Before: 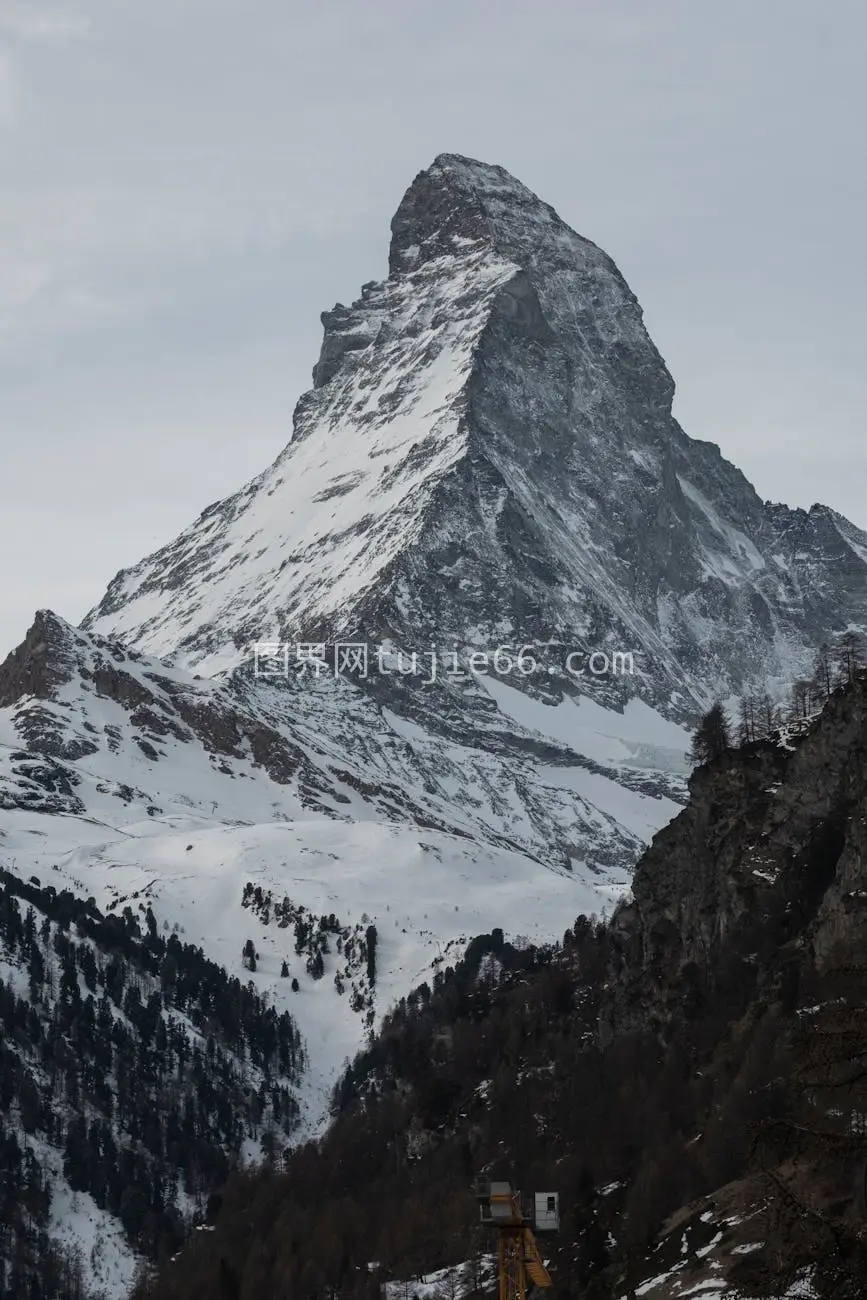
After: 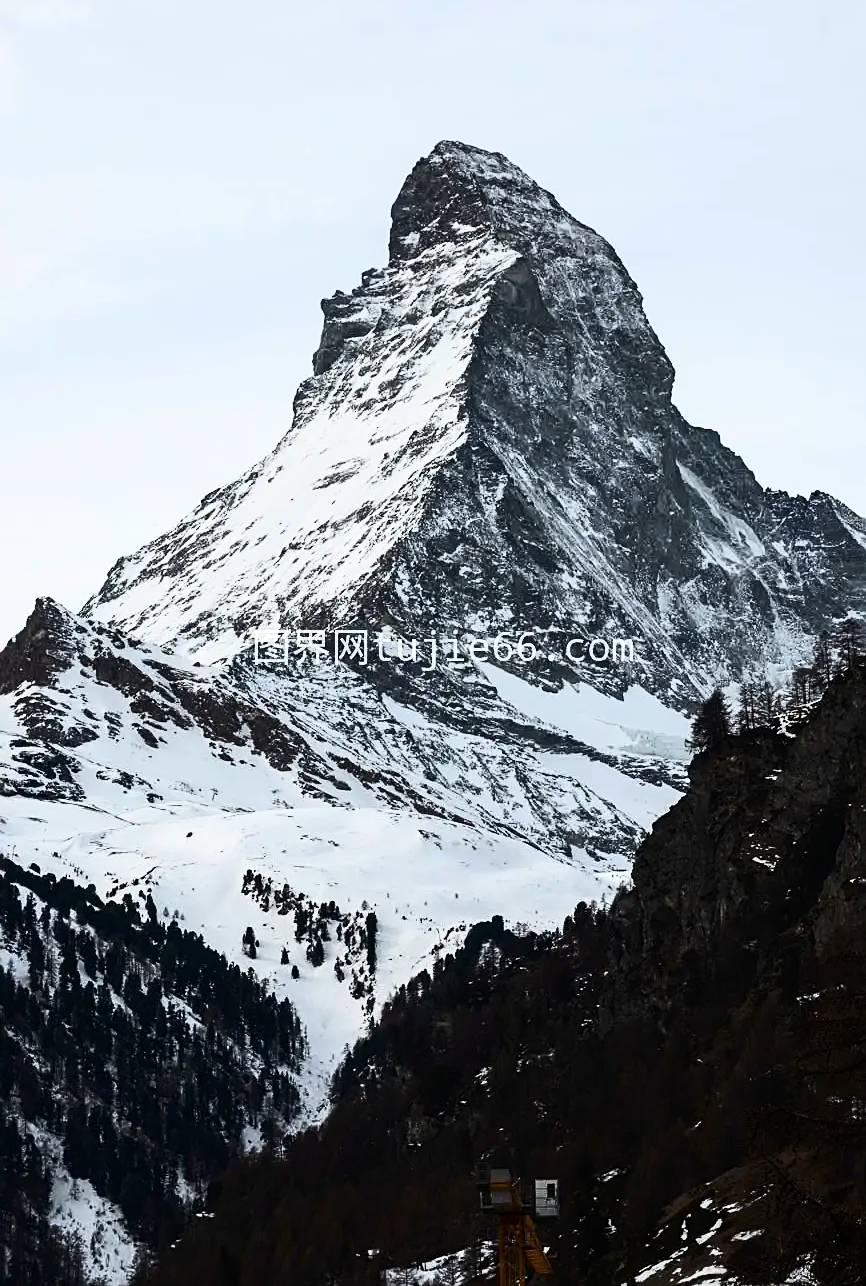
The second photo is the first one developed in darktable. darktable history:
crop: top 1.049%, right 0.001%
sharpen: on, module defaults
contrast brightness saturation: contrast 0.4, brightness 0.1, saturation 0.21
tone equalizer: -8 EV -0.417 EV, -7 EV -0.389 EV, -6 EV -0.333 EV, -5 EV -0.222 EV, -3 EV 0.222 EV, -2 EV 0.333 EV, -1 EV 0.389 EV, +0 EV 0.417 EV, edges refinement/feathering 500, mask exposure compensation -1.57 EV, preserve details no
